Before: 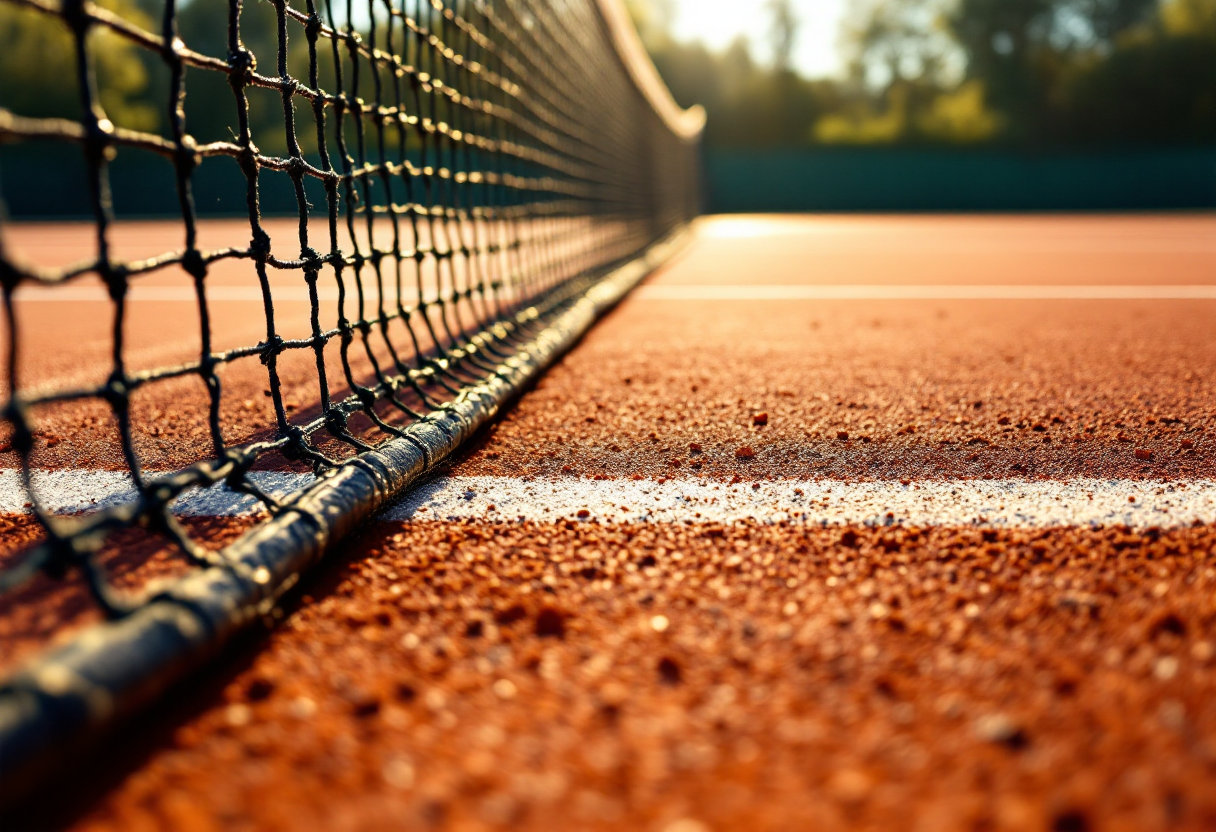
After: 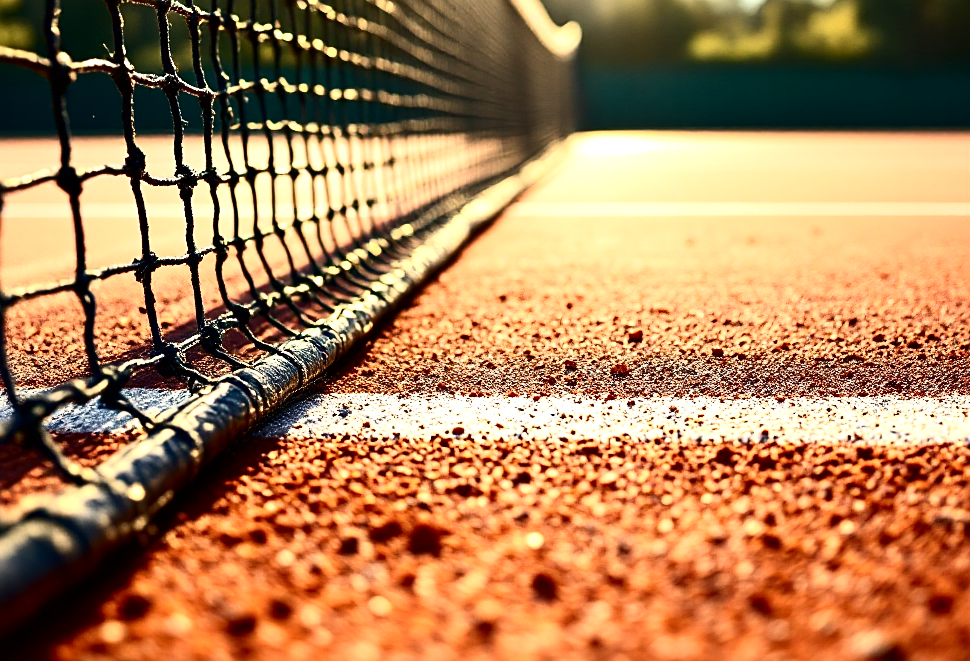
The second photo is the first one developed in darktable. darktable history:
crop and rotate: left 10.351%, top 10.049%, right 9.839%, bottom 10.43%
exposure: exposure 0.556 EV, compensate exposure bias true, compensate highlight preservation false
sharpen: on, module defaults
contrast brightness saturation: contrast 0.297
